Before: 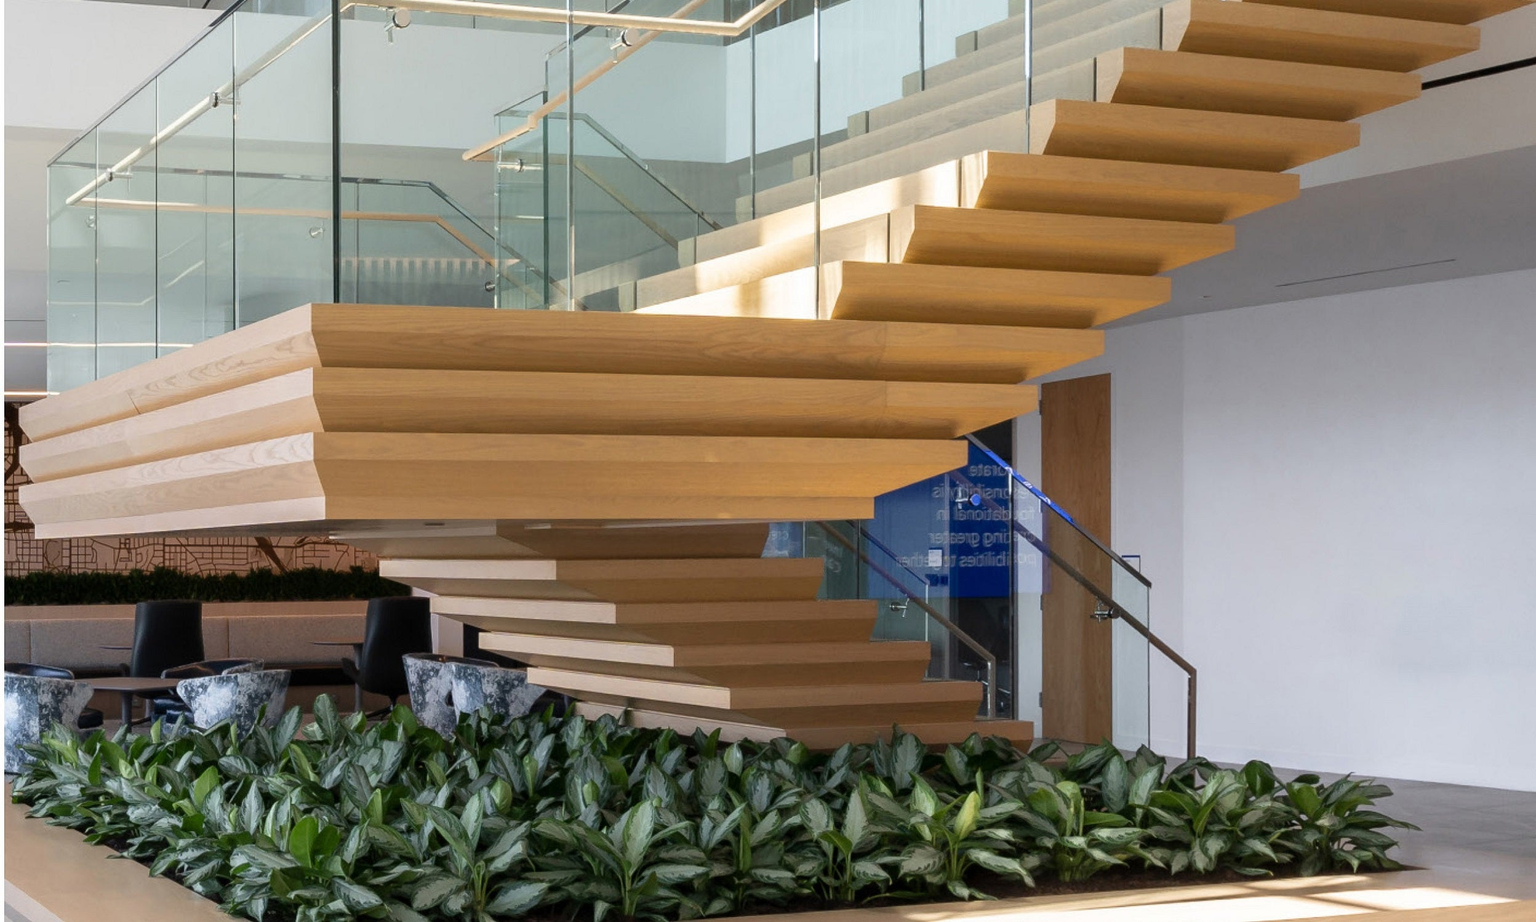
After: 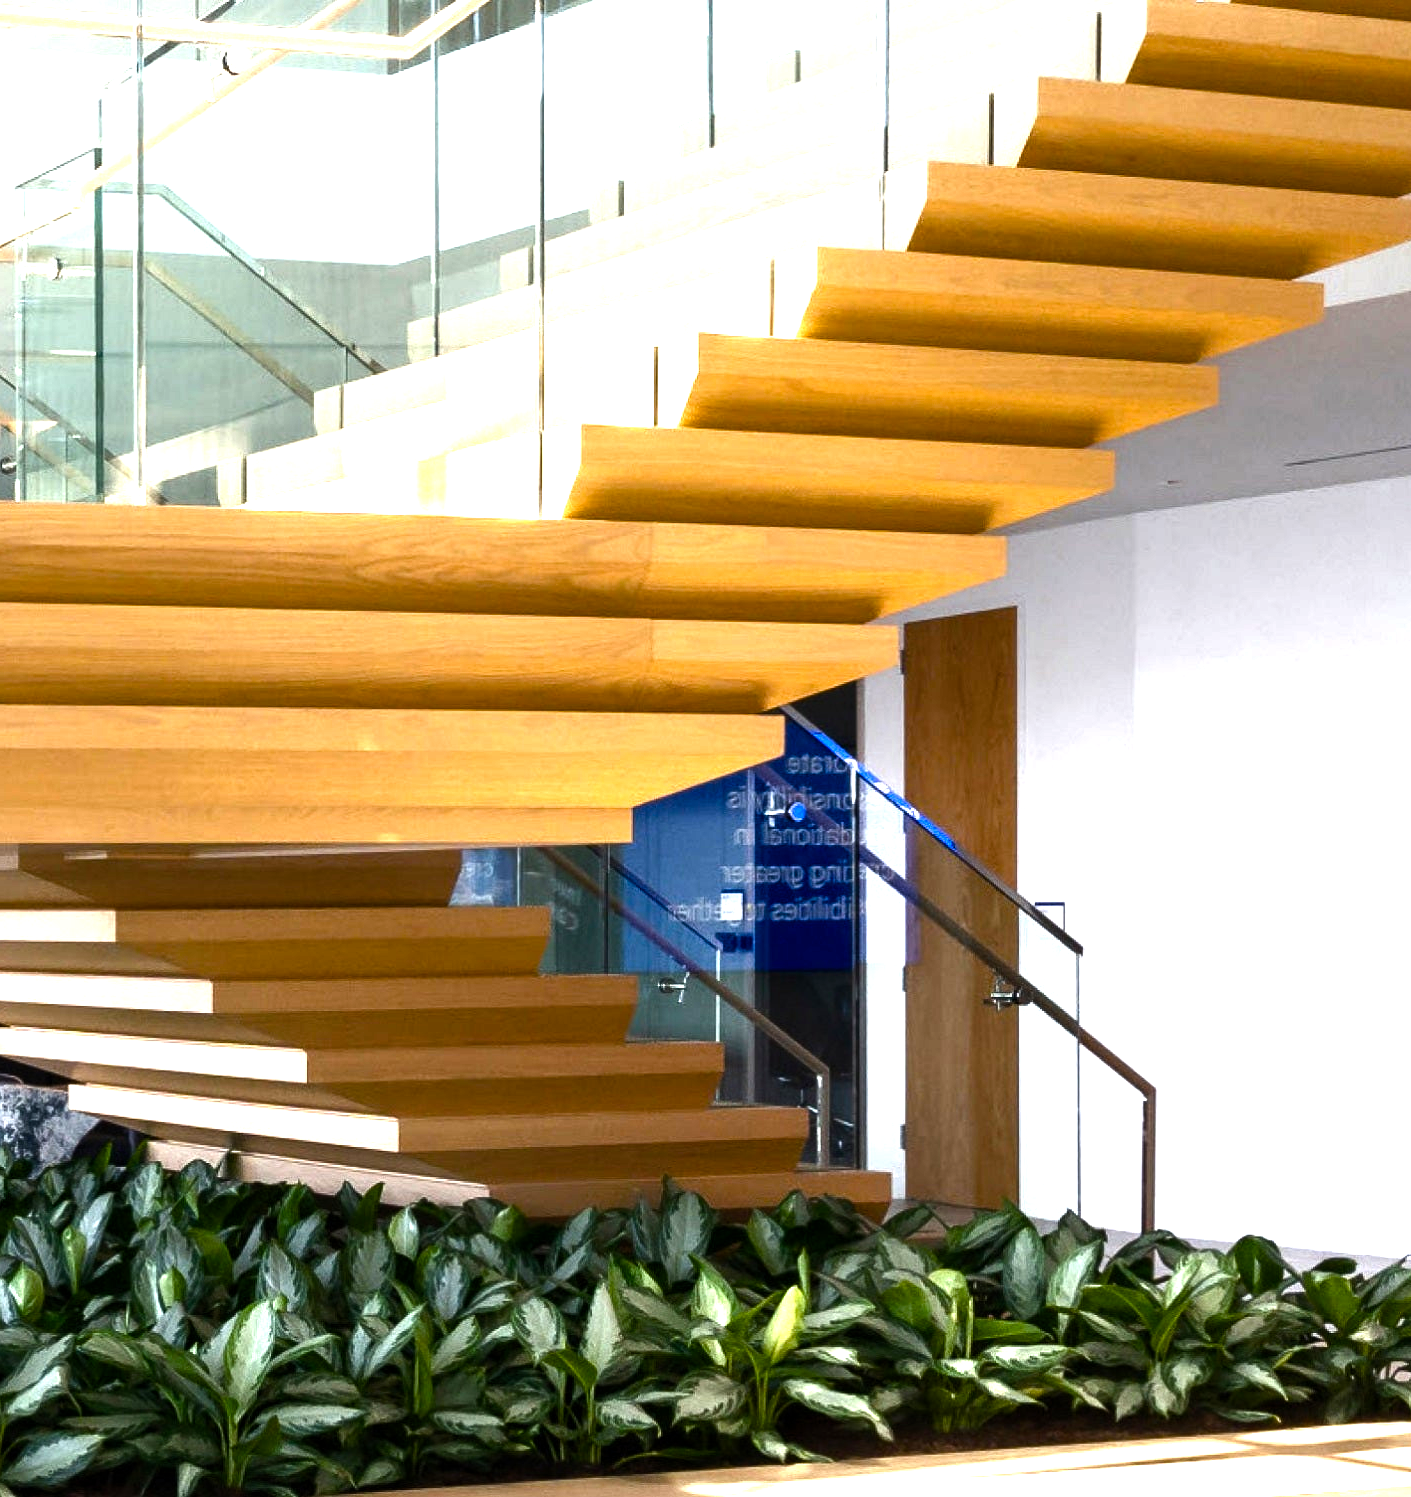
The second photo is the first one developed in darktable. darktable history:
crop: left 31.573%, top 0.018%, right 11.867%
color balance rgb: power › luminance -3.956%, power › hue 145.04°, perceptual saturation grading › global saturation 20%, perceptual saturation grading › highlights -25.12%, perceptual saturation grading › shadows 50.206%, perceptual brilliance grading › global brilliance 29.794%
tone equalizer: -8 EV -0.733 EV, -7 EV -0.733 EV, -6 EV -0.609 EV, -5 EV -0.381 EV, -3 EV 0.381 EV, -2 EV 0.6 EV, -1 EV 0.694 EV, +0 EV 0.725 EV, edges refinement/feathering 500, mask exposure compensation -1.57 EV, preserve details no
